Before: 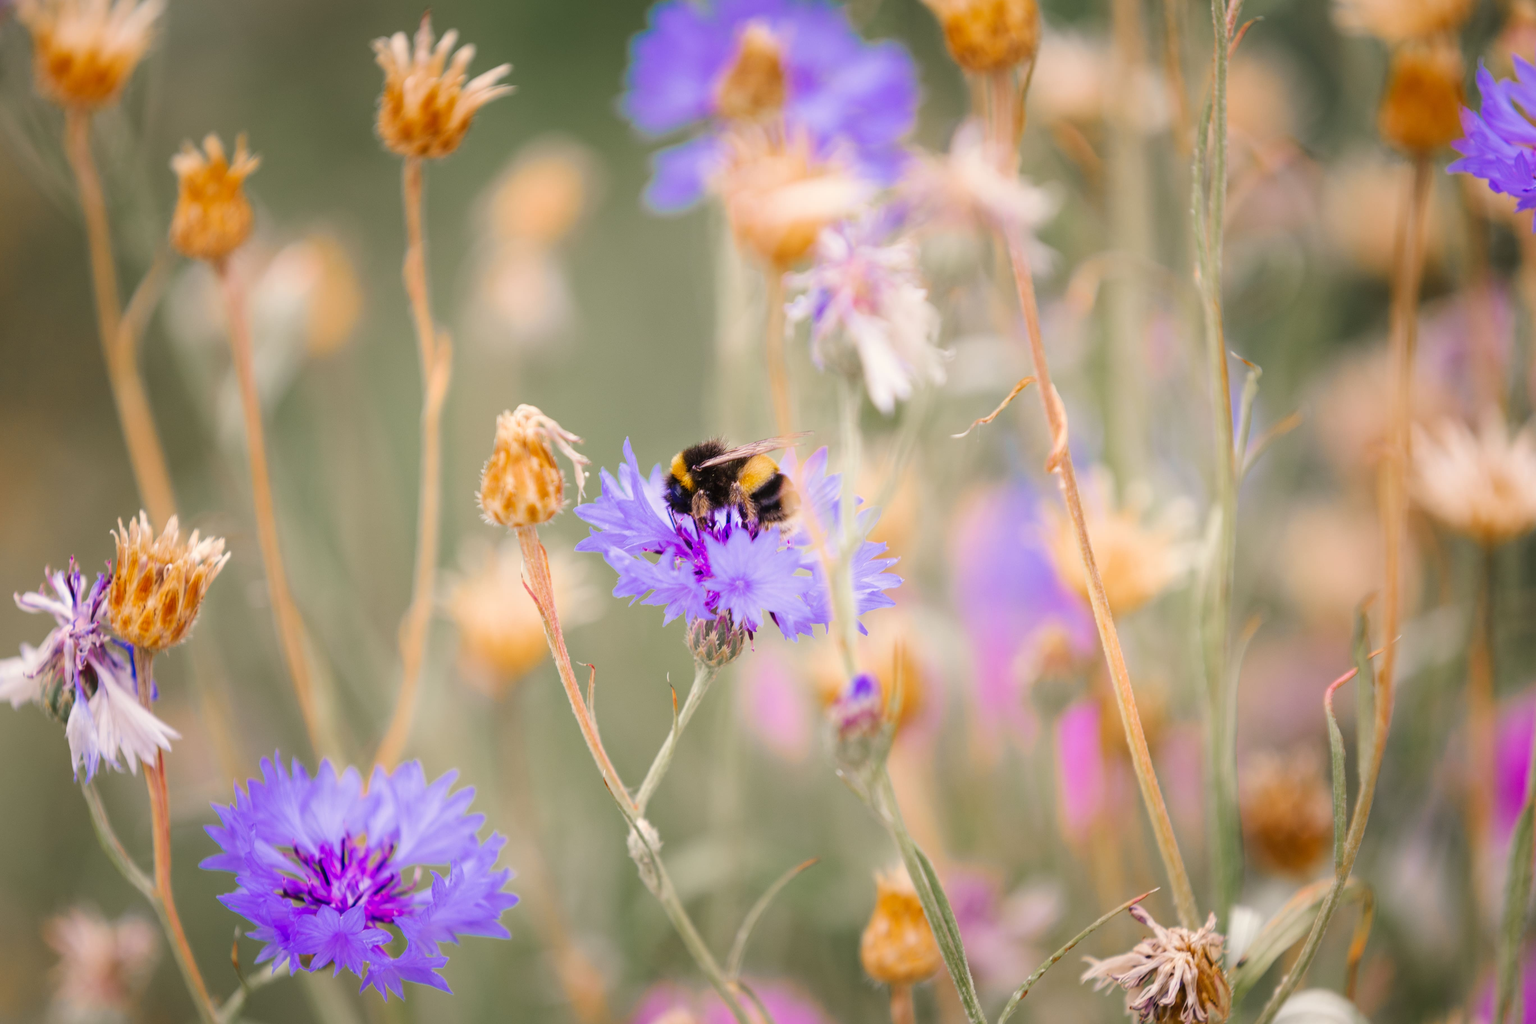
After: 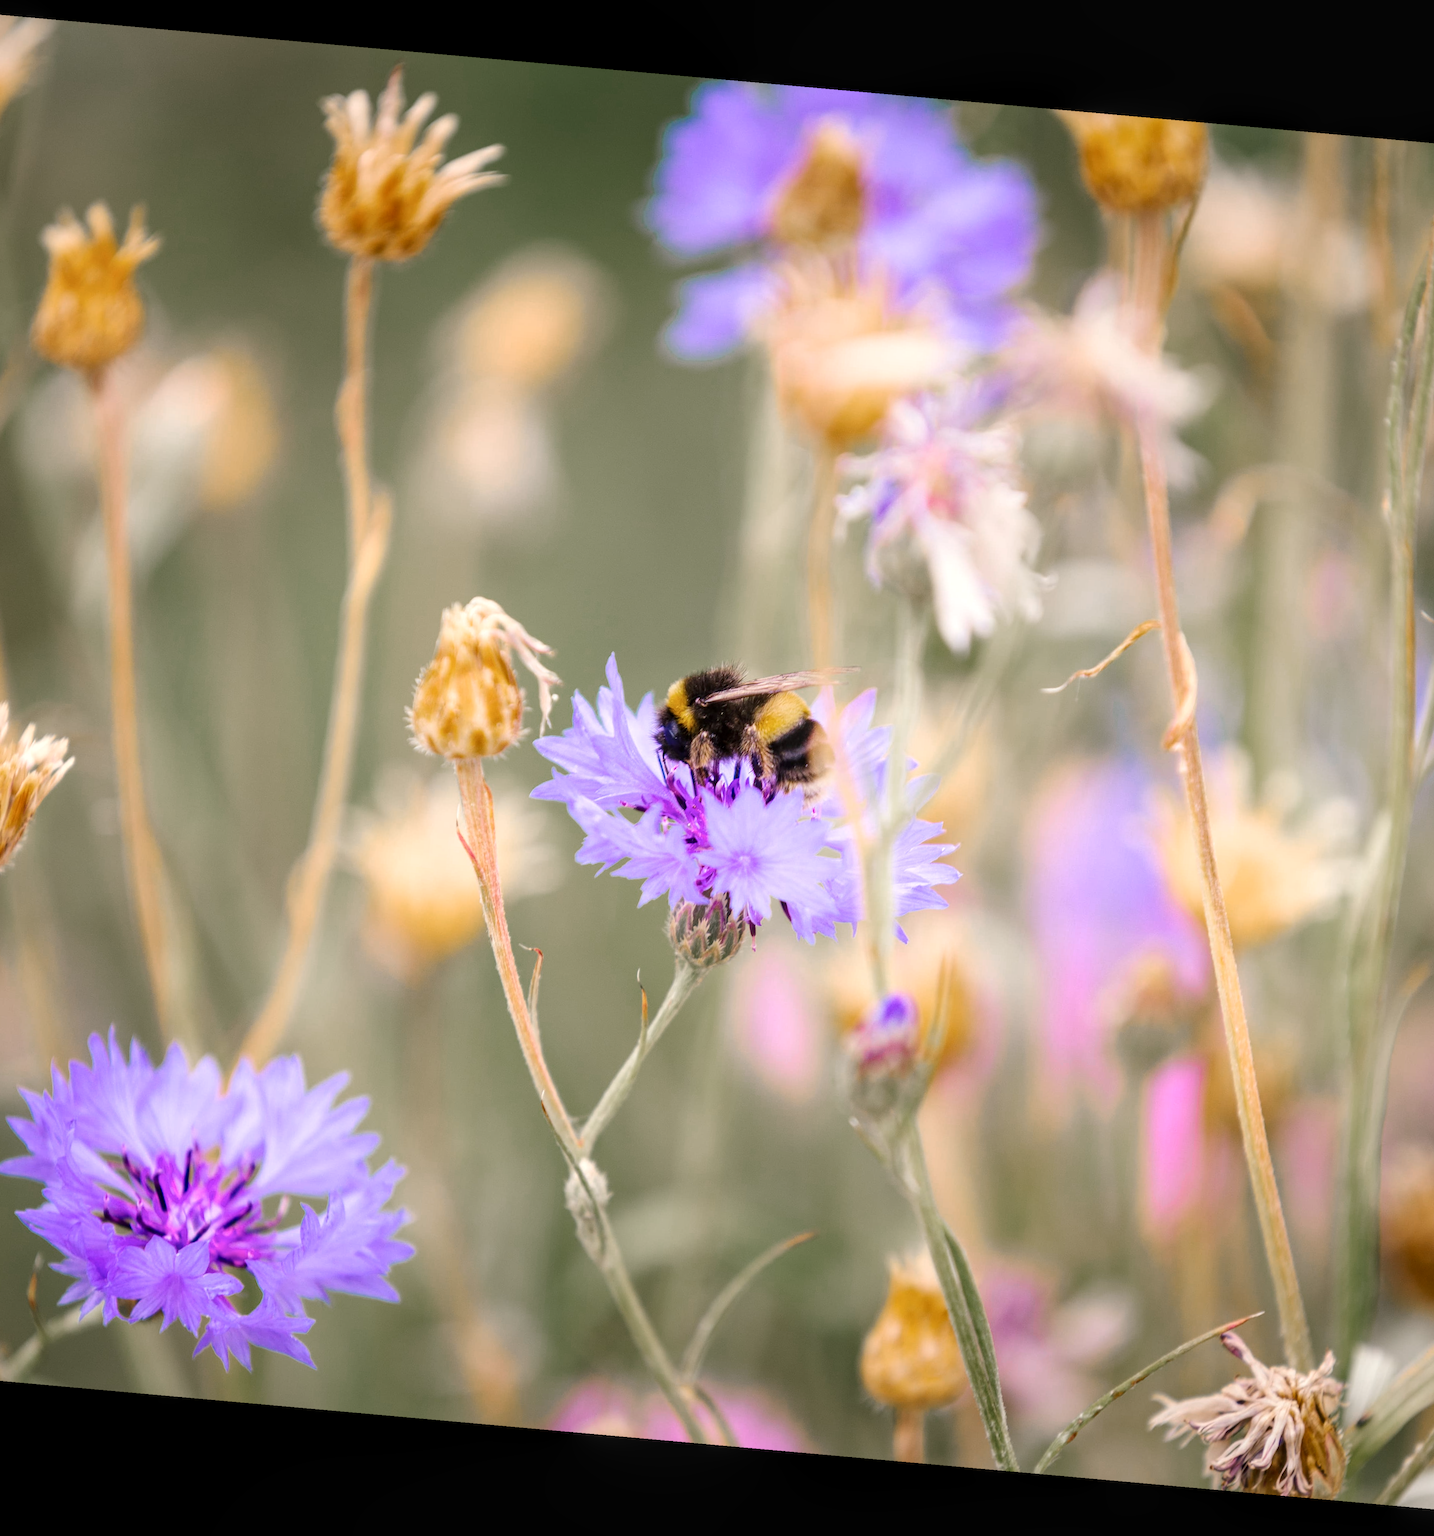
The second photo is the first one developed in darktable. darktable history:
crop and rotate: left 13.342%, right 19.991%
rotate and perspective: rotation 5.12°, automatic cropping off
color zones: curves: ch0 [(0, 0.558) (0.143, 0.548) (0.286, 0.447) (0.429, 0.259) (0.571, 0.5) (0.714, 0.5) (0.857, 0.593) (1, 0.558)]; ch1 [(0, 0.543) (0.01, 0.544) (0.12, 0.492) (0.248, 0.458) (0.5, 0.534) (0.748, 0.5) (0.99, 0.469) (1, 0.543)]; ch2 [(0, 0.507) (0.143, 0.522) (0.286, 0.505) (0.429, 0.5) (0.571, 0.5) (0.714, 0.5) (0.857, 0.5) (1, 0.507)]
local contrast: on, module defaults
